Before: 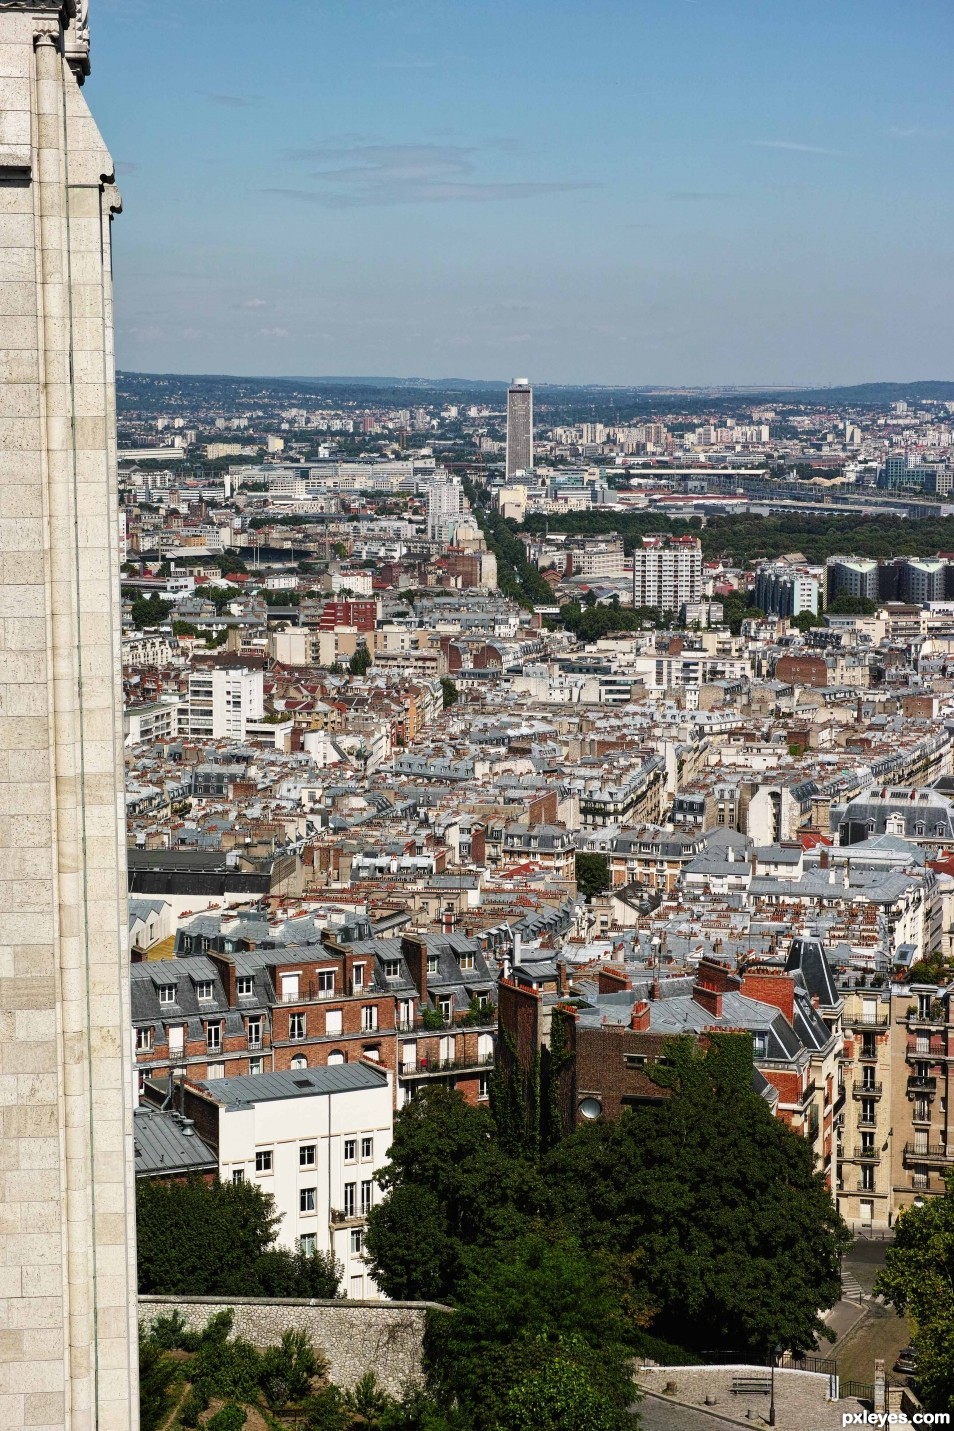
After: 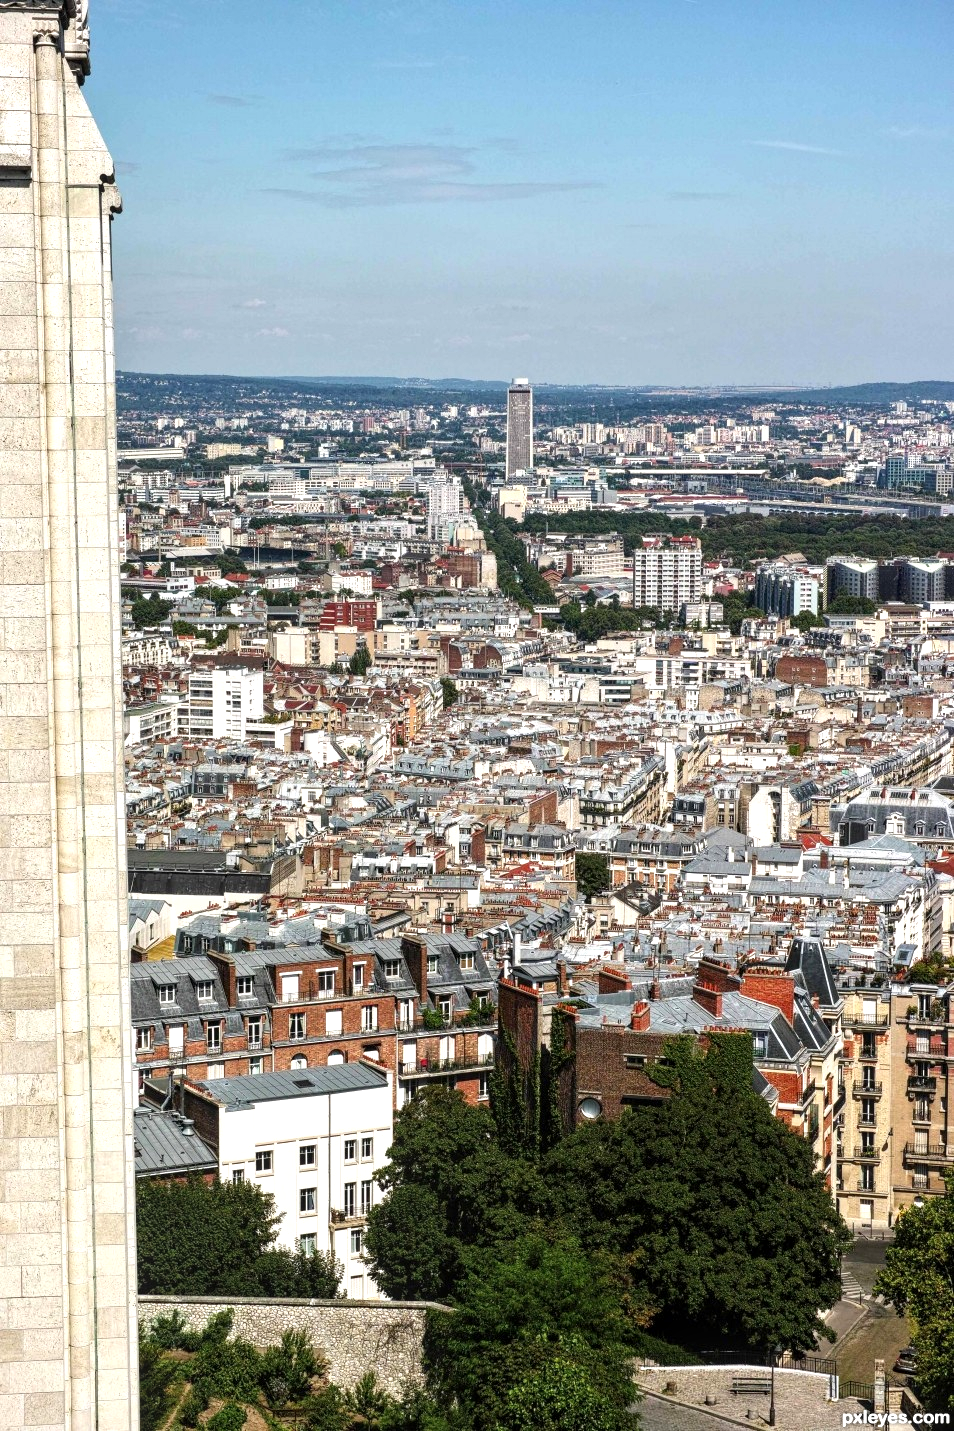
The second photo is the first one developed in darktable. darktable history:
tone equalizer: on, module defaults
local contrast: on, module defaults
exposure: black level correction 0.001, exposure 0.5 EV, compensate highlight preservation false
